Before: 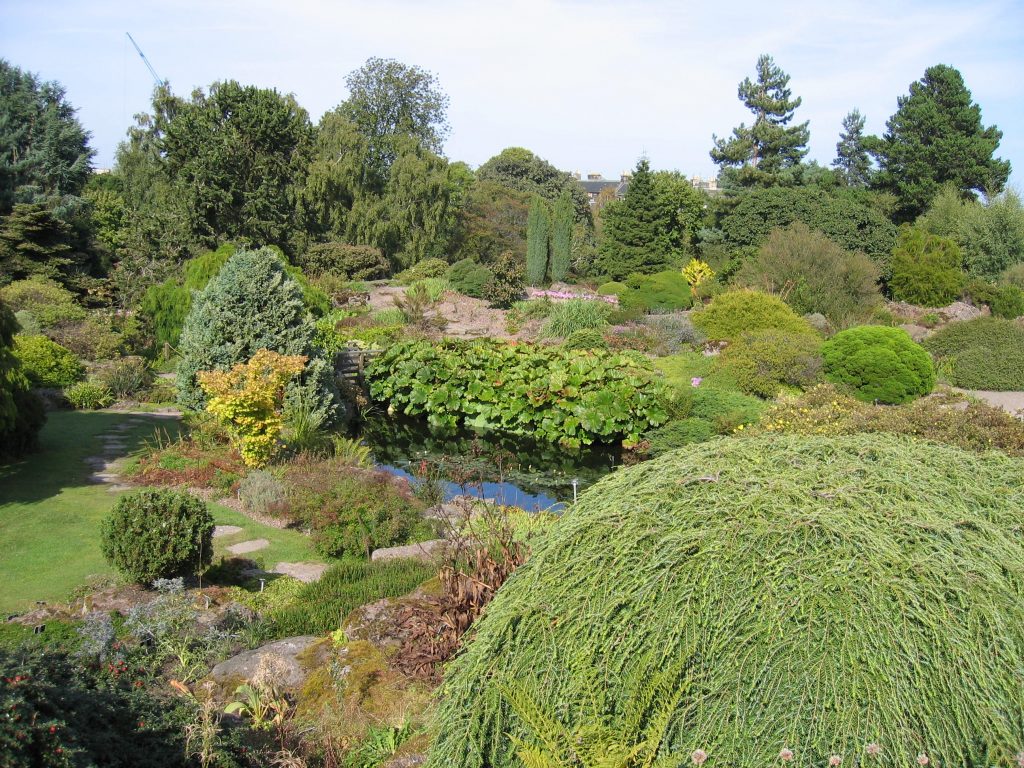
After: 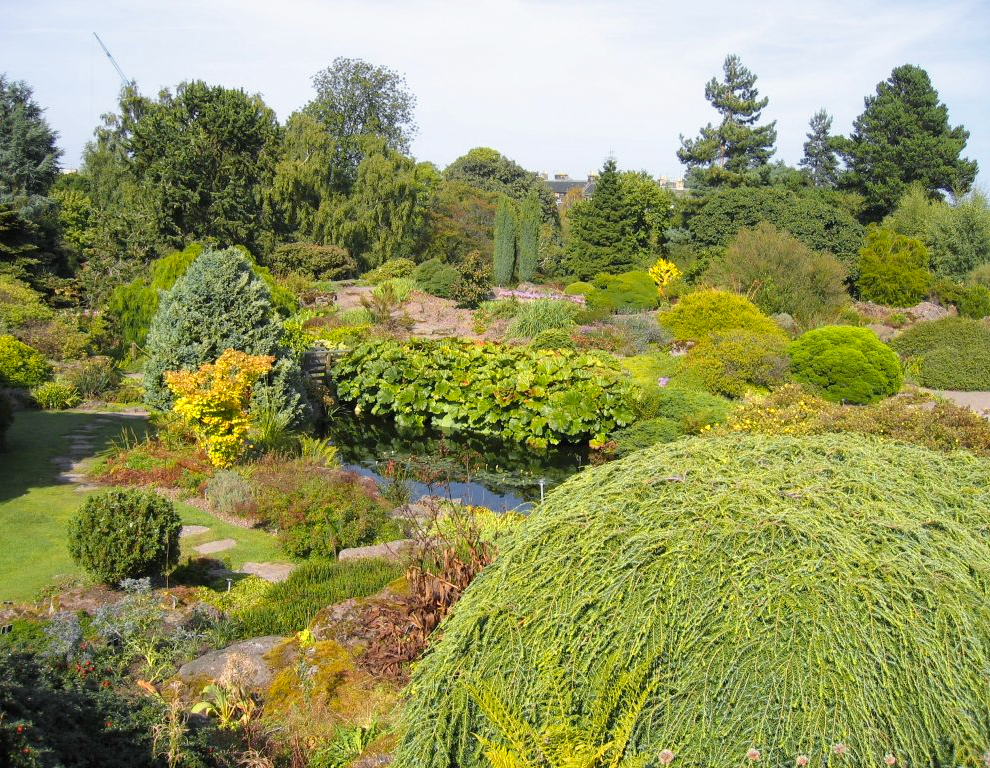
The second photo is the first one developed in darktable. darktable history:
color zones: curves: ch0 [(0, 0.511) (0.143, 0.531) (0.286, 0.56) (0.429, 0.5) (0.571, 0.5) (0.714, 0.5) (0.857, 0.5) (1, 0.5)]; ch1 [(0, 0.525) (0.143, 0.705) (0.286, 0.715) (0.429, 0.35) (0.571, 0.35) (0.714, 0.35) (0.857, 0.4) (1, 0.4)]; ch2 [(0, 0.572) (0.143, 0.512) (0.286, 0.473) (0.429, 0.45) (0.571, 0.5) (0.714, 0.5) (0.857, 0.518) (1, 0.518)]
crop and rotate: left 3.238%
